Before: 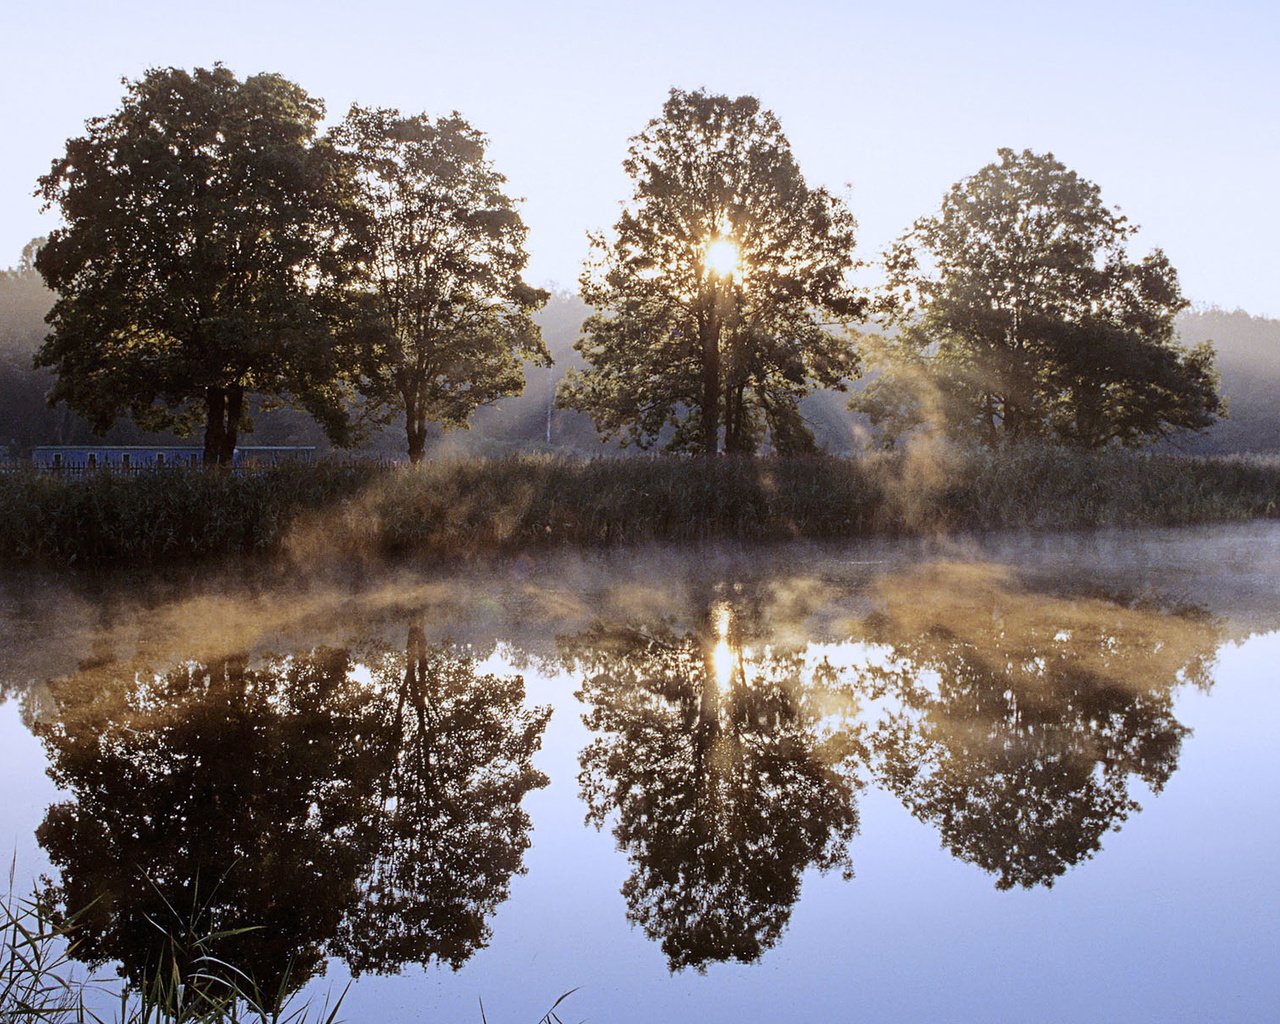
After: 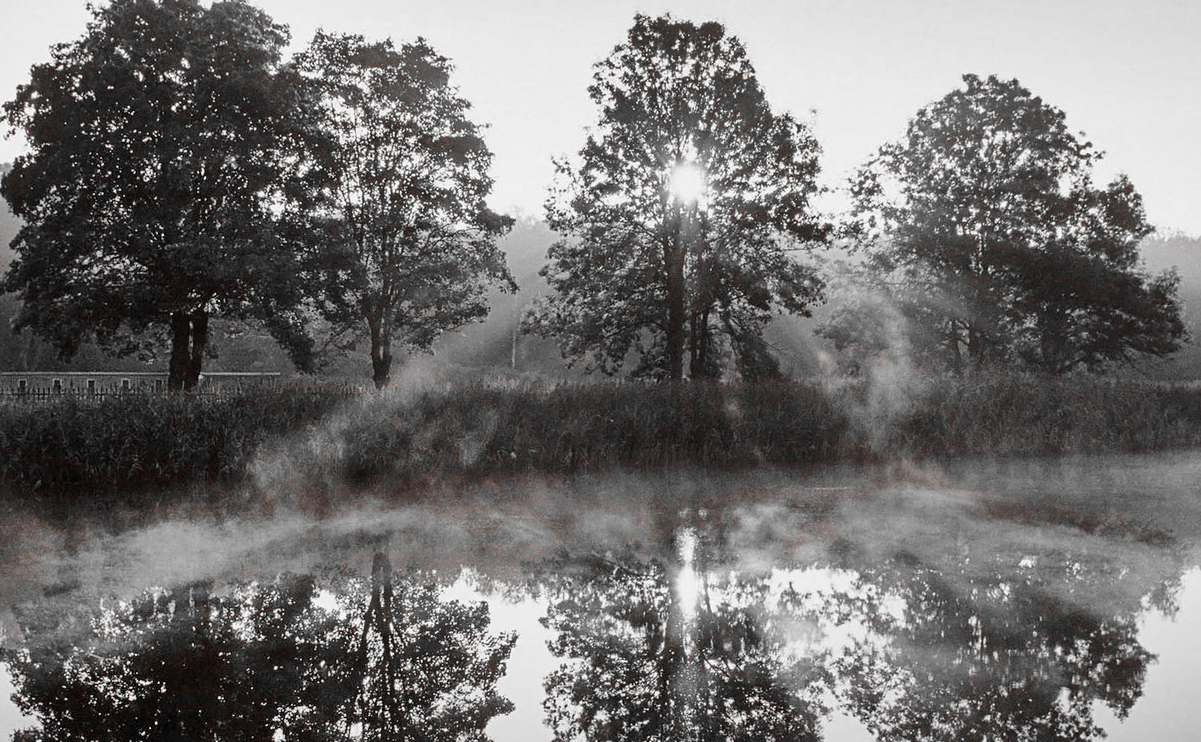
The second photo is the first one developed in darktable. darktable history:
color zones: curves: ch1 [(0, 0.006) (0.094, 0.285) (0.171, 0.001) (0.429, 0.001) (0.571, 0.003) (0.714, 0.004) (0.857, 0.004) (1, 0.006)]
shadows and highlights: shadows 60, soften with gaussian
color balance rgb: perceptual saturation grading › global saturation 25%, global vibrance 20%
crop: left 2.737%, top 7.287%, right 3.421%, bottom 20.179%
